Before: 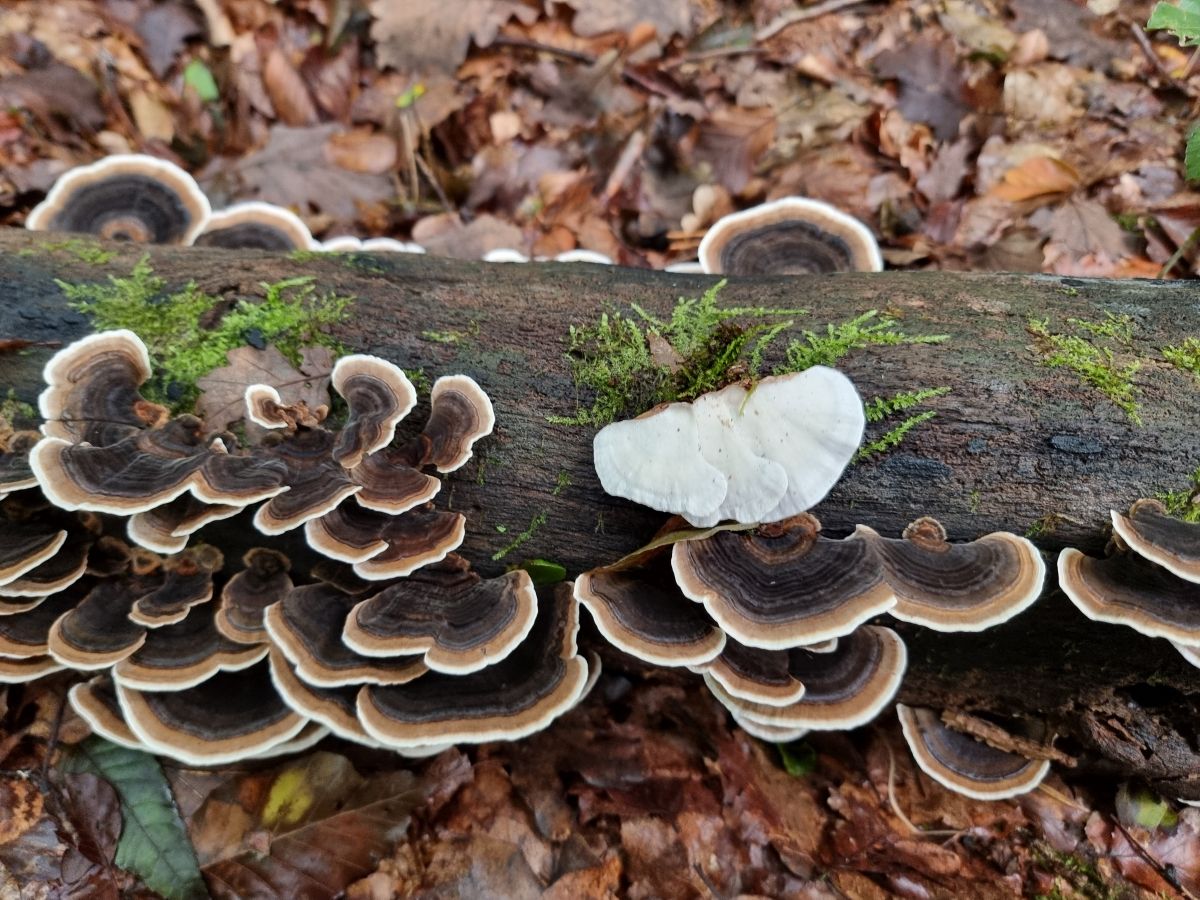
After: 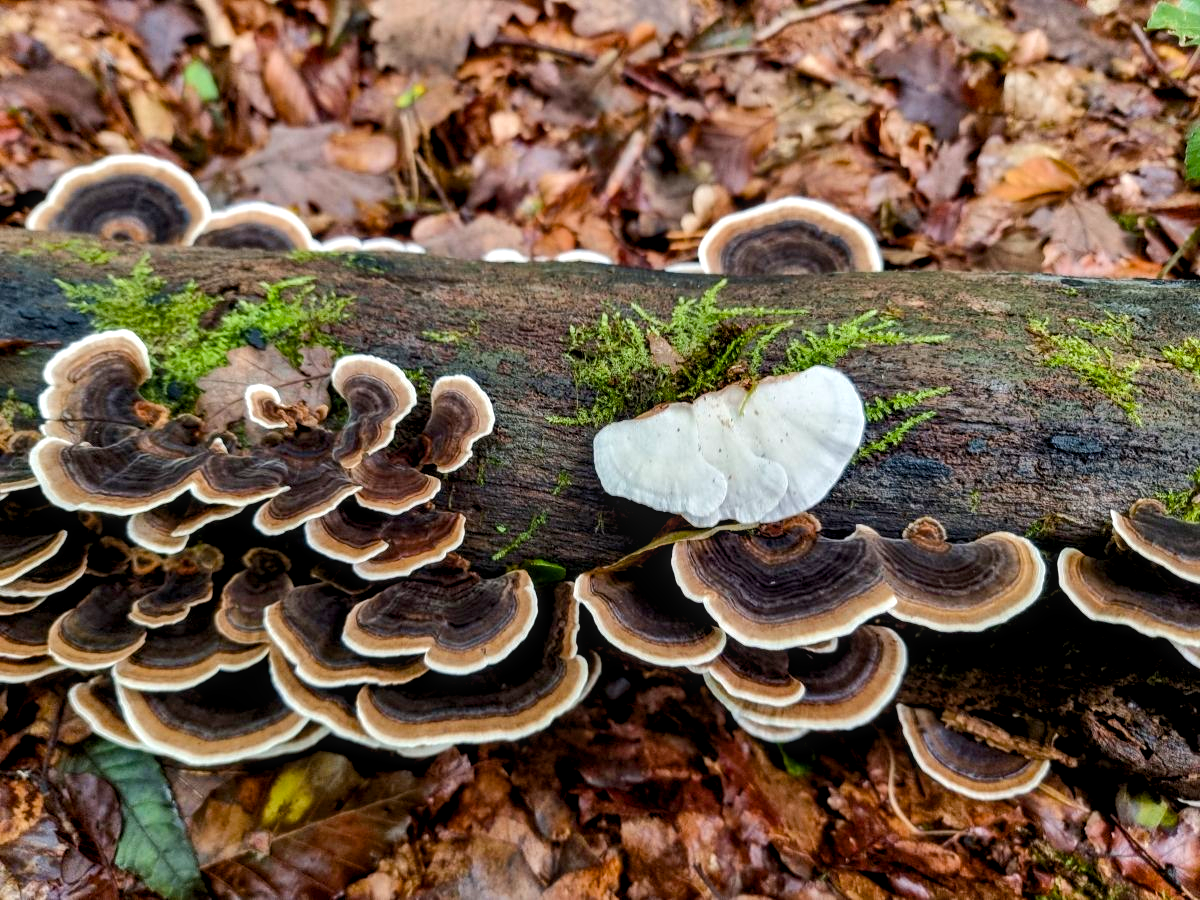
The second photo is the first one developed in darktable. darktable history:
color balance rgb: global offset › luminance -0.51%, perceptual saturation grading › global saturation 27.53%, perceptual saturation grading › highlights -25%, perceptual saturation grading › shadows 25%, perceptual brilliance grading › highlights 6.62%, perceptual brilliance grading › mid-tones 17.07%, perceptual brilliance grading › shadows -5.23%
velvia: strength 15%
local contrast: on, module defaults
